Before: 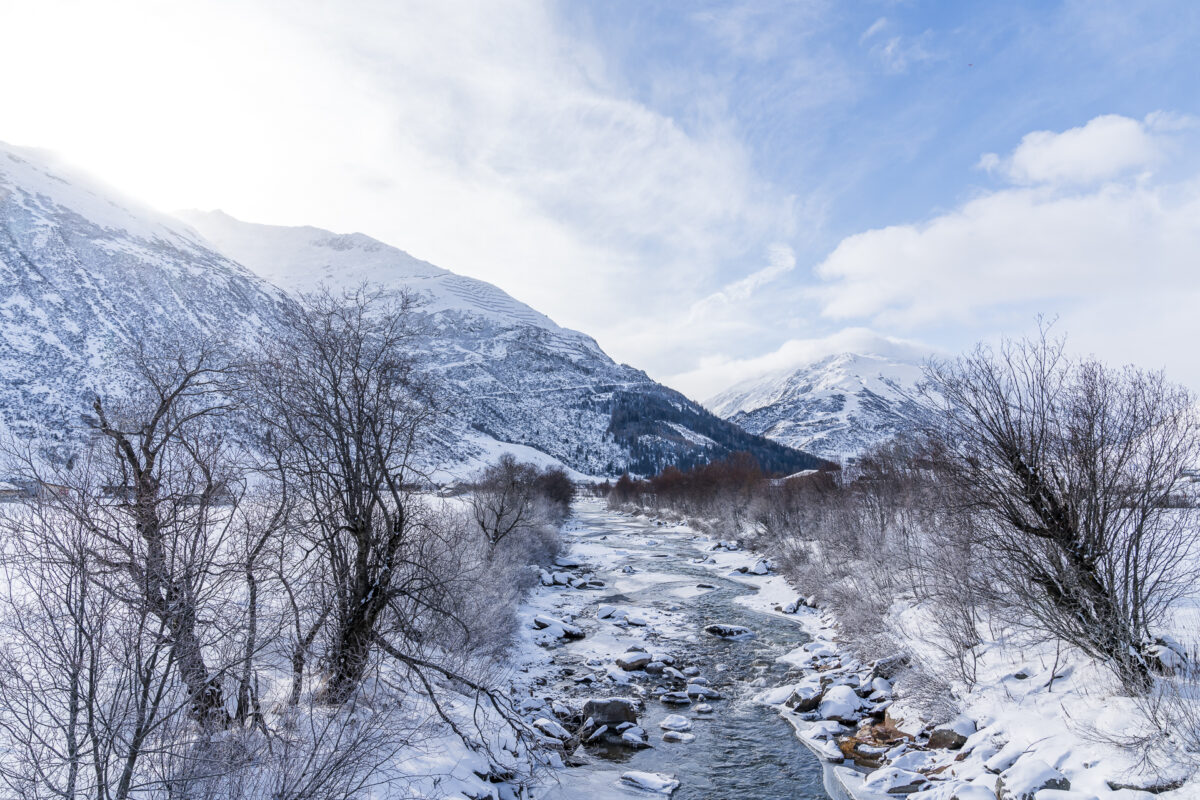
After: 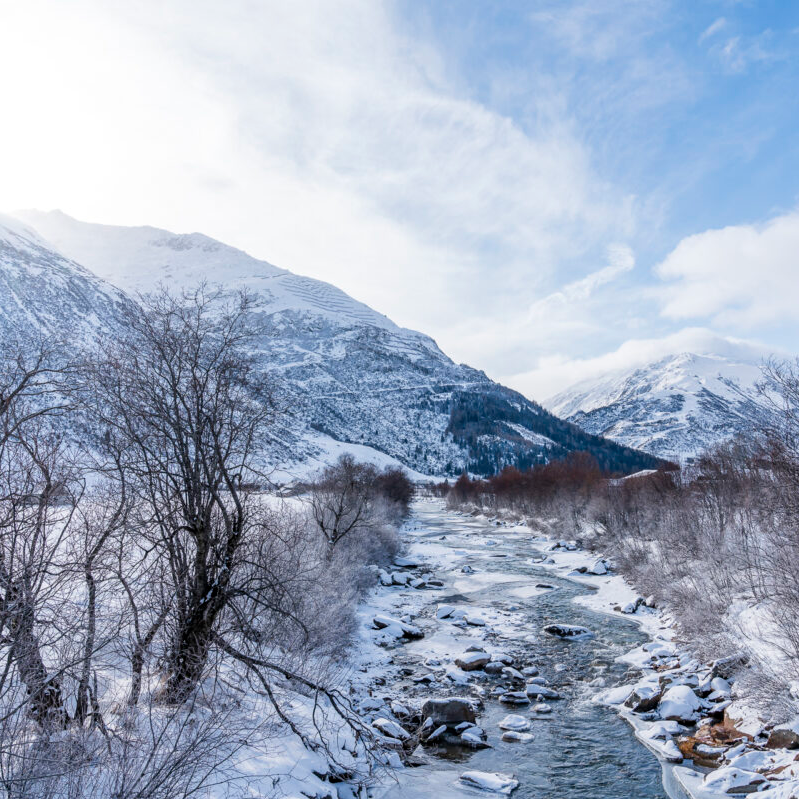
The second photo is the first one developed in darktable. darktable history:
crop and rotate: left 13.442%, right 19.935%
